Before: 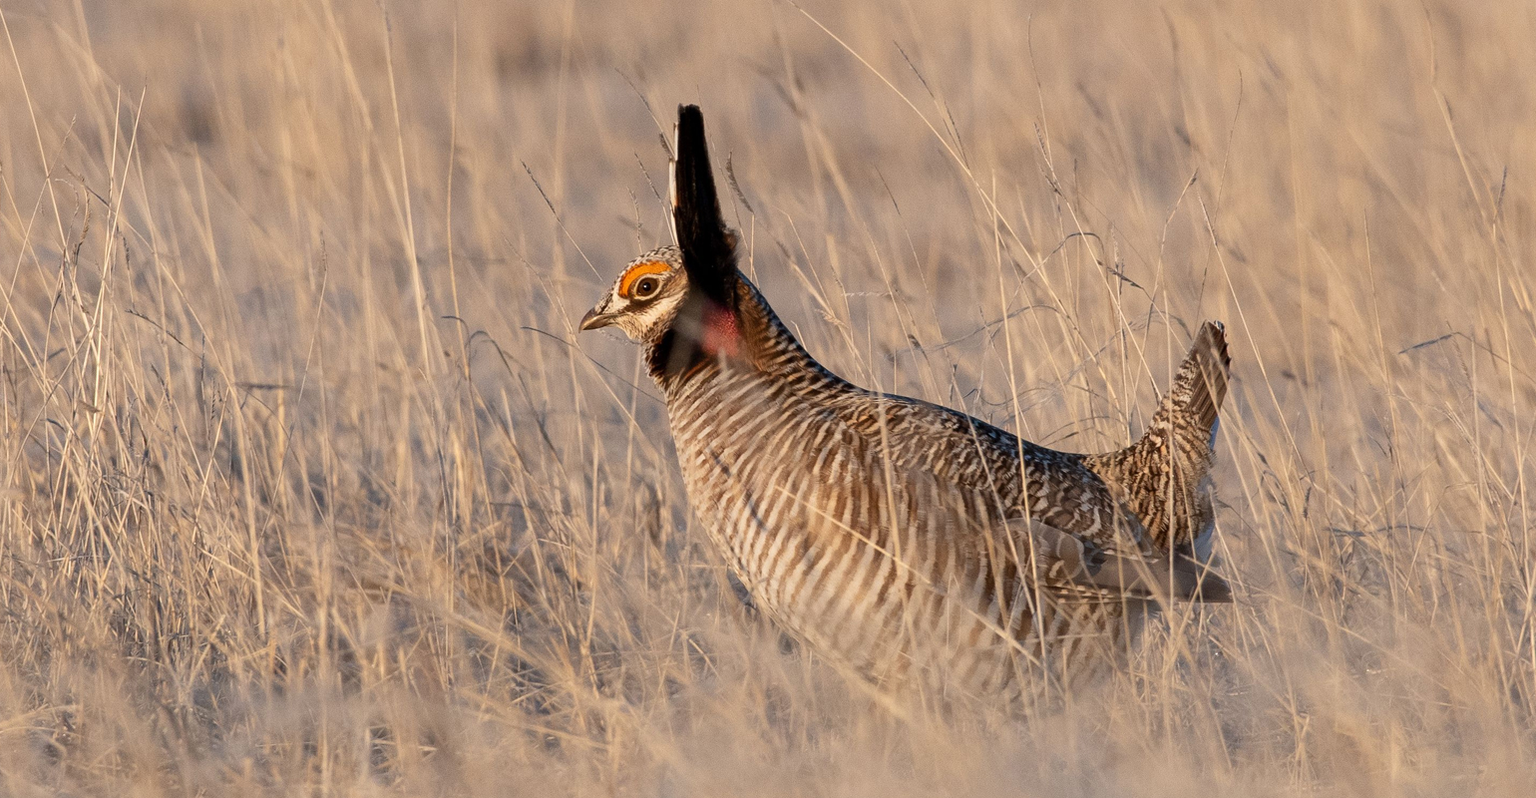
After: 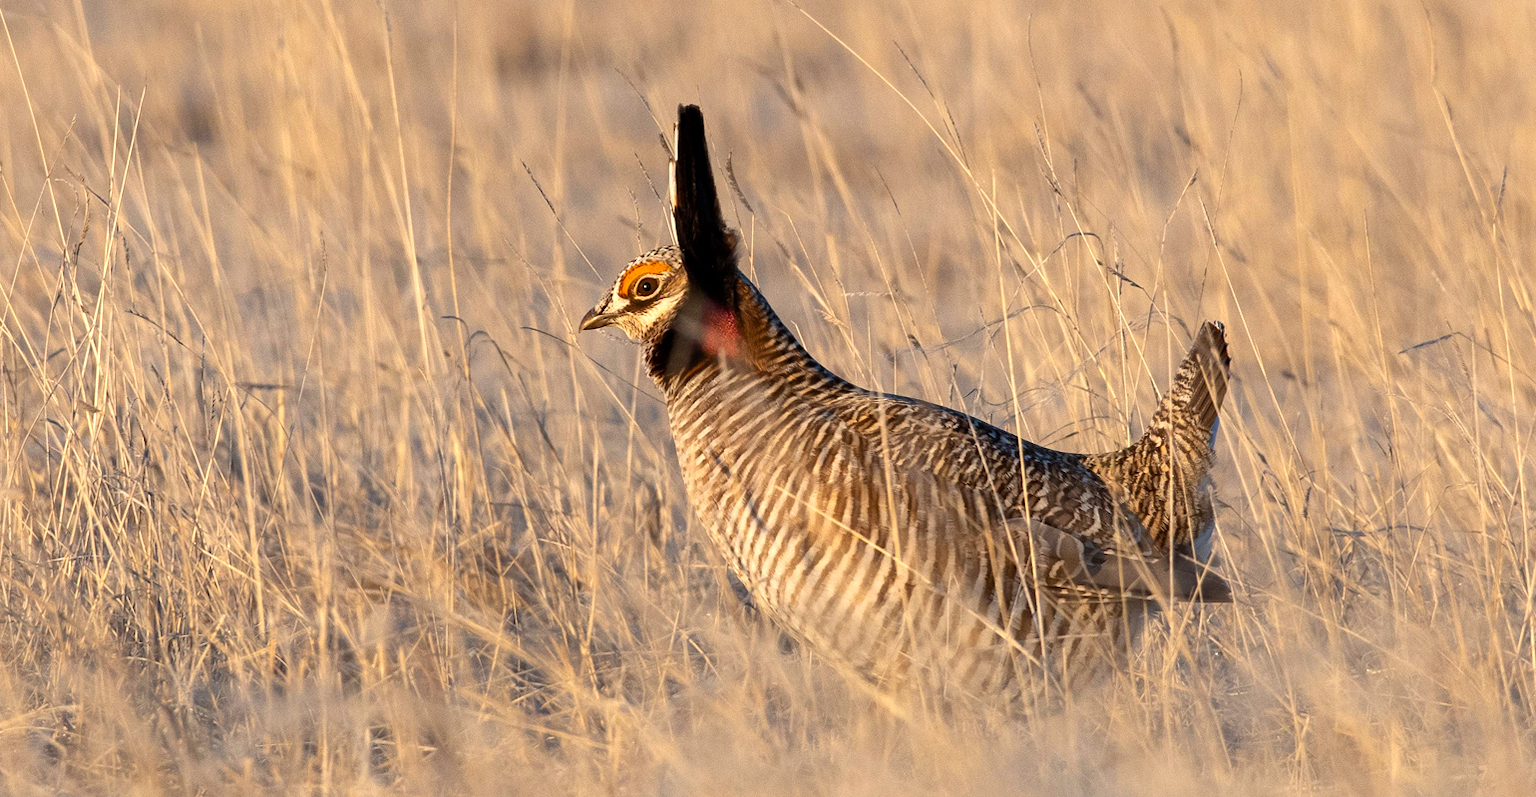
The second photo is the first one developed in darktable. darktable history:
color balance rgb: highlights gain › luminance 7.053%, highlights gain › chroma 1.897%, highlights gain › hue 91.31°, linear chroma grading › global chroma 19.253%, perceptual saturation grading › global saturation -3.683%, perceptual brilliance grading › highlights 10.216%, perceptual brilliance grading › shadows -4.919%, global vibrance 14.853%
